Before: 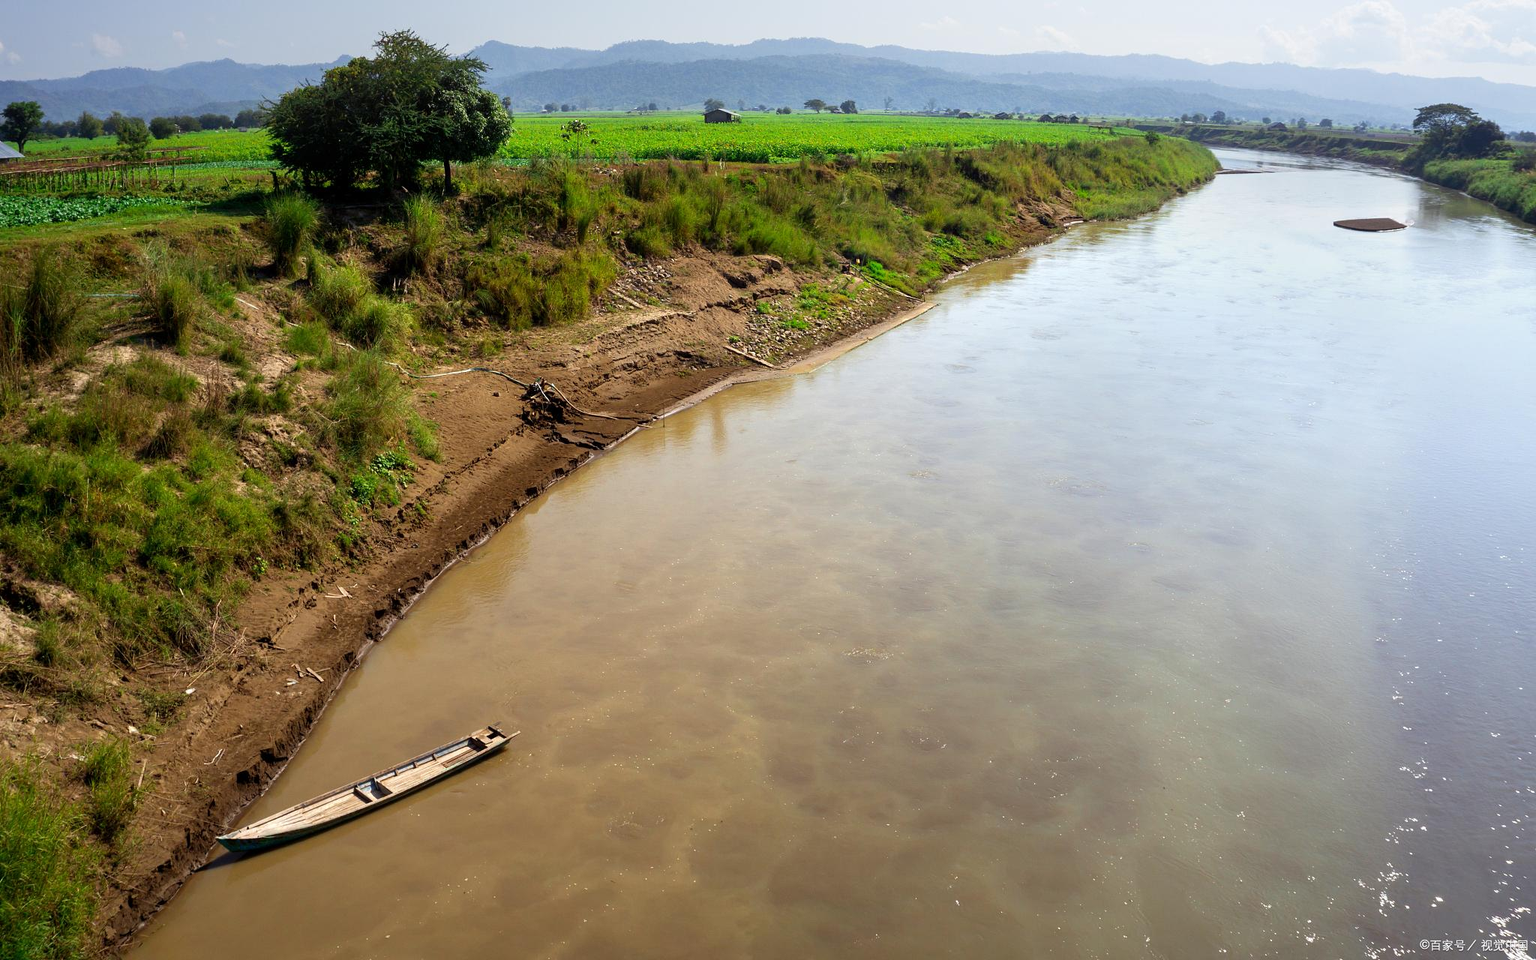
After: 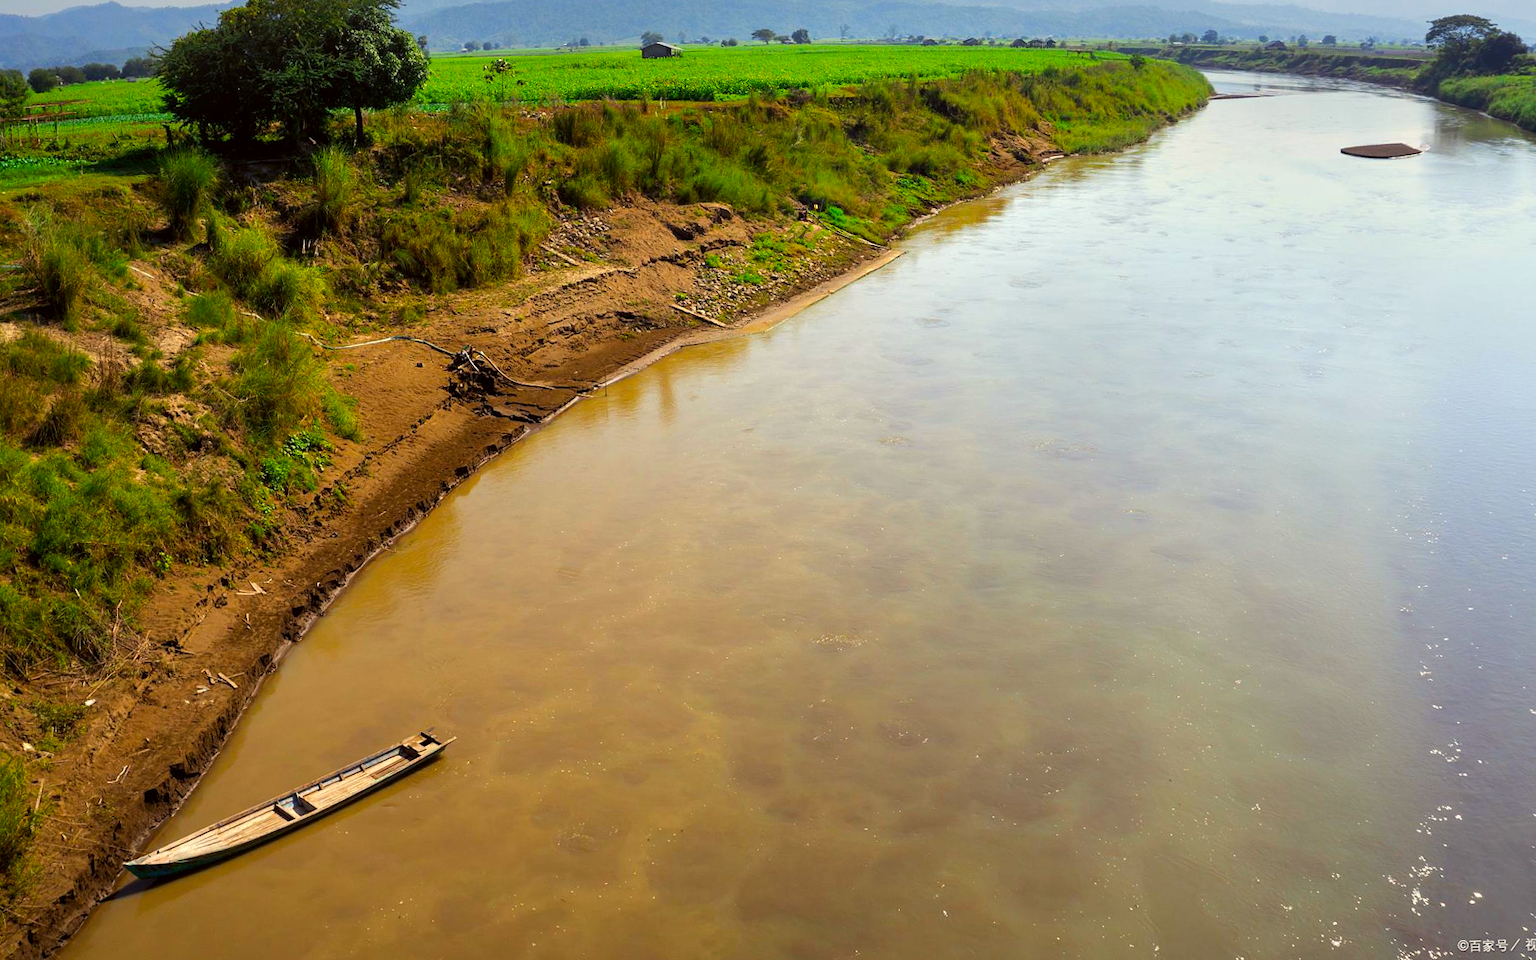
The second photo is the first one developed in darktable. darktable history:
color balance rgb: highlights gain › chroma 3.091%, highlights gain › hue 73.56°, perceptual saturation grading › global saturation 25.59%, perceptual brilliance grading › mid-tones 9.944%, perceptual brilliance grading › shadows 15.04%
color correction: highlights a* -2.99, highlights b* -2.43, shadows a* 2, shadows b* 2.67
crop and rotate: angle 1.56°, left 5.675%, top 5.686%
tone curve: curves: ch0 [(0, 0) (0.405, 0.351) (1, 1)], preserve colors none
